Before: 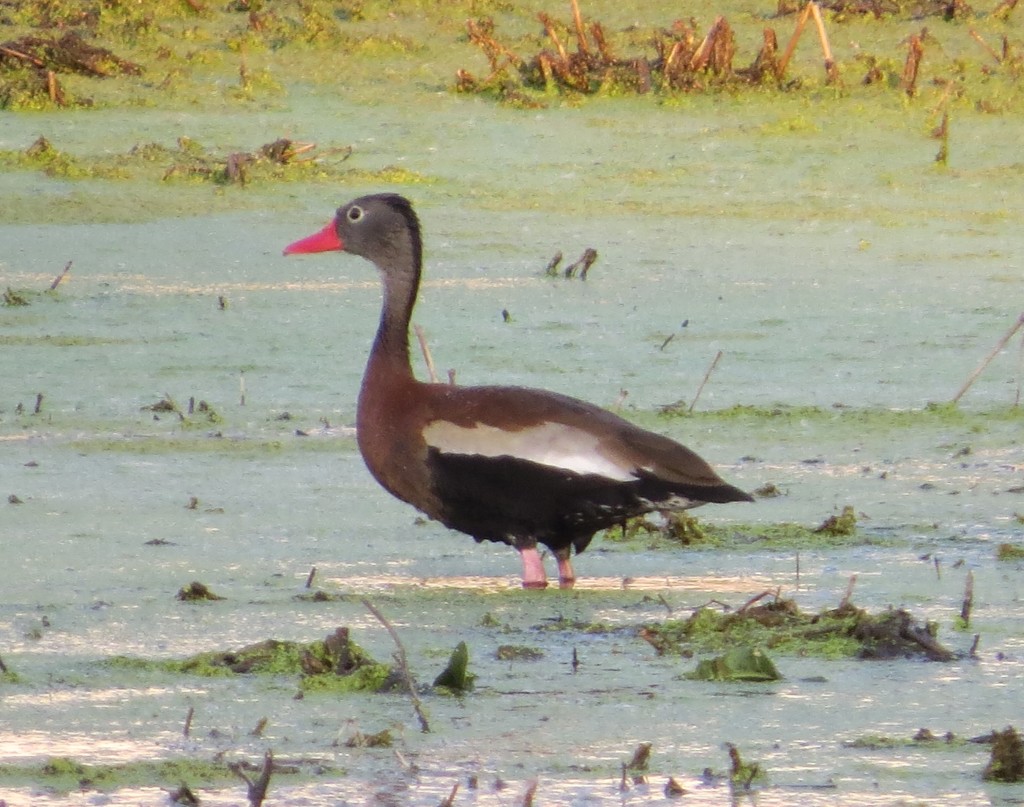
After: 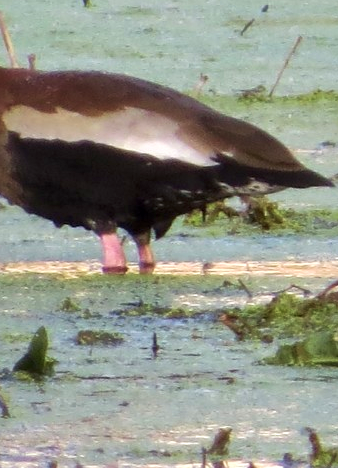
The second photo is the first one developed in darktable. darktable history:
local contrast: mode bilateral grid, contrast 50, coarseness 50, detail 150%, midtone range 0.2
crop: left 41.041%, top 39.086%, right 25.922%, bottom 2.854%
velvia: on, module defaults
